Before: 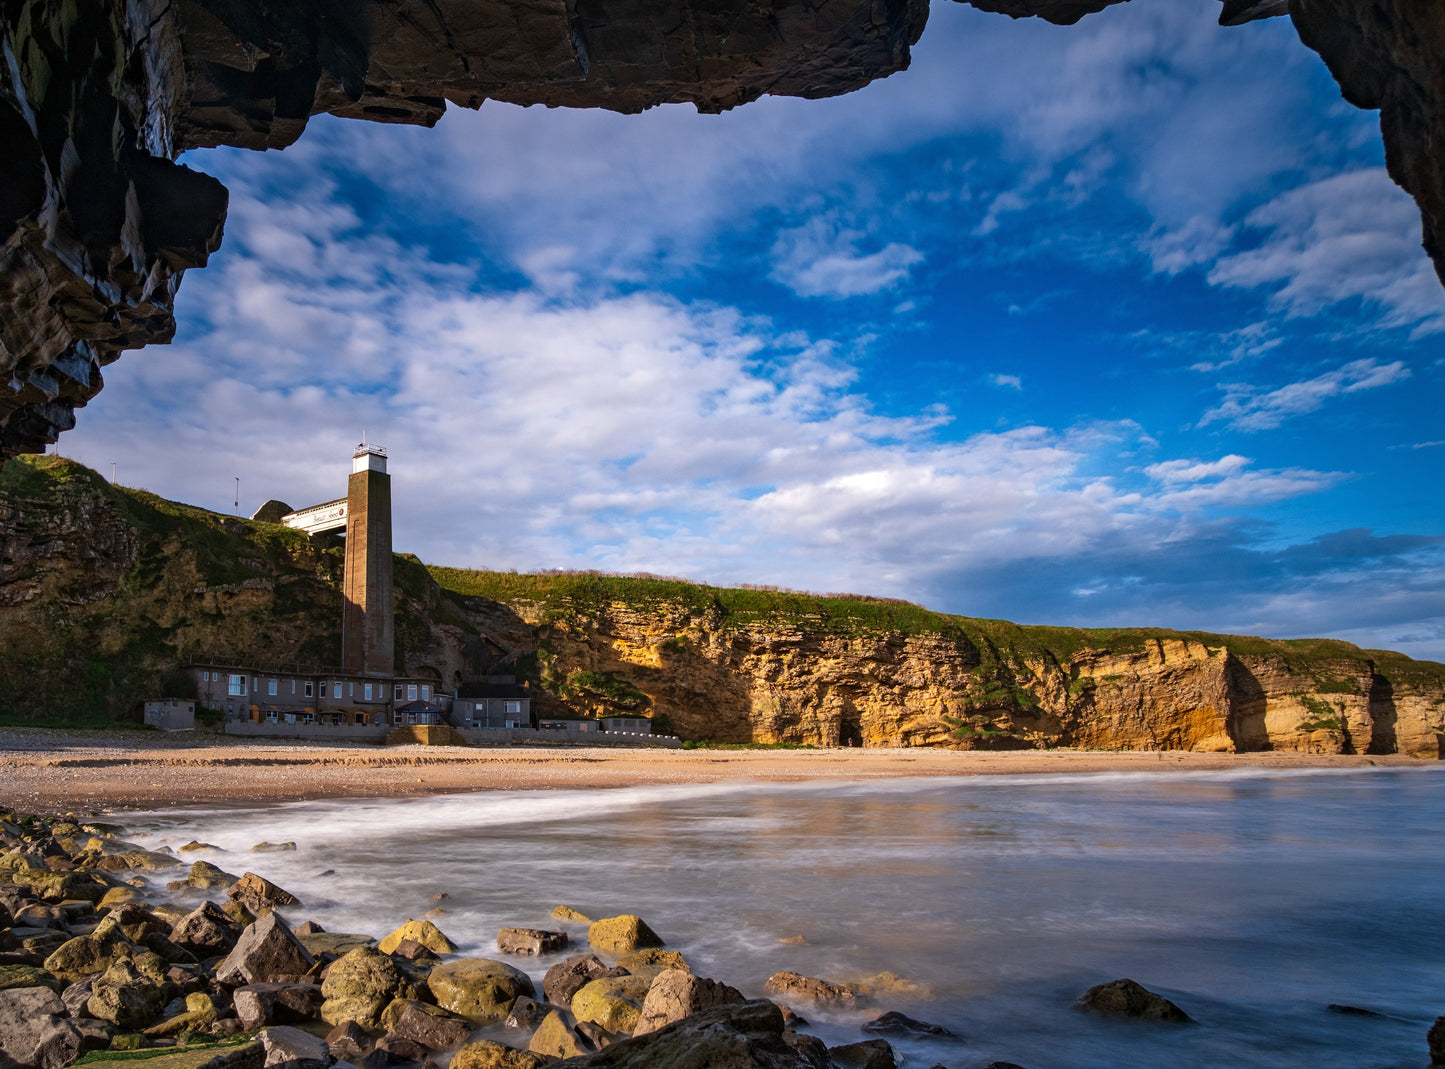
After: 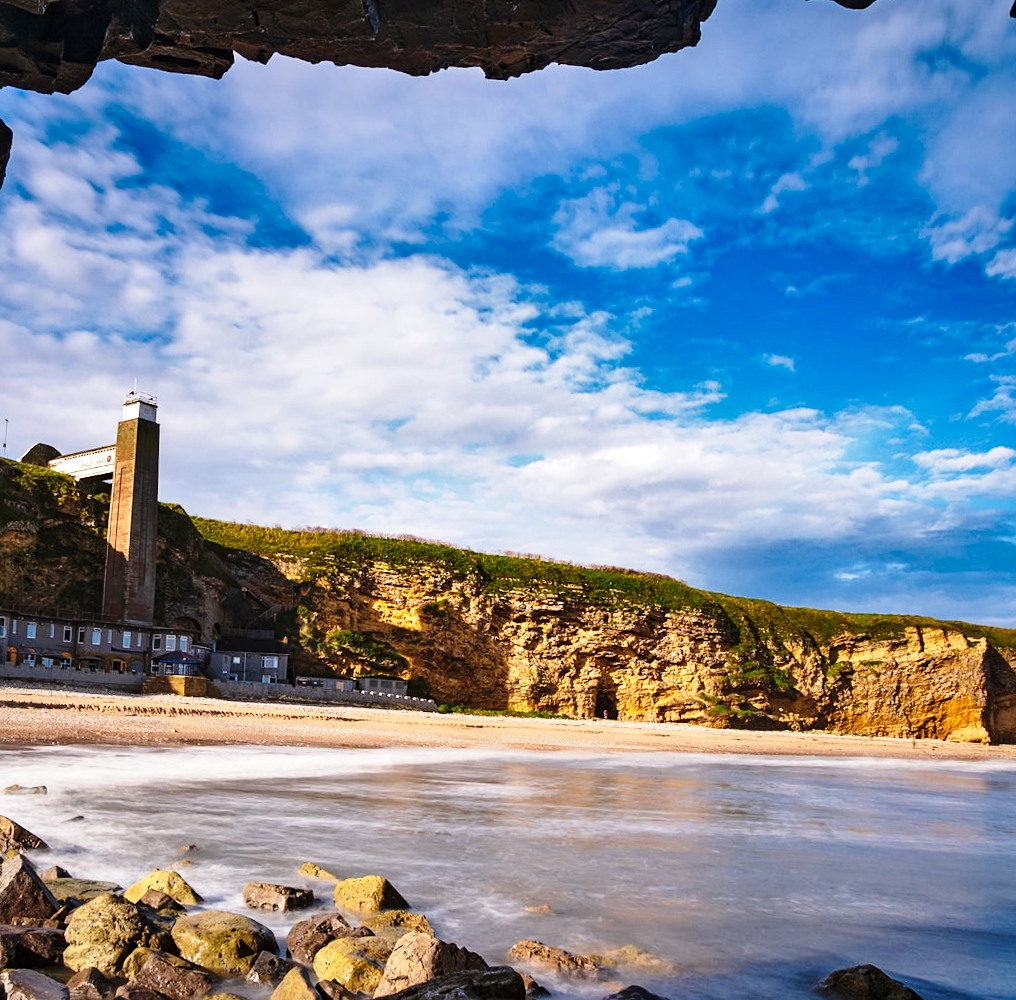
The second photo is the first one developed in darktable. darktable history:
shadows and highlights: radius 116.76, shadows 42.31, highlights -62.28, soften with gaussian
crop and rotate: angle -2.9°, left 13.961%, top 0.036%, right 10.934%, bottom 0.087%
base curve: curves: ch0 [(0, 0) (0.028, 0.03) (0.121, 0.232) (0.46, 0.748) (0.859, 0.968) (1, 1)], preserve colors none
sharpen: amount 0.202
